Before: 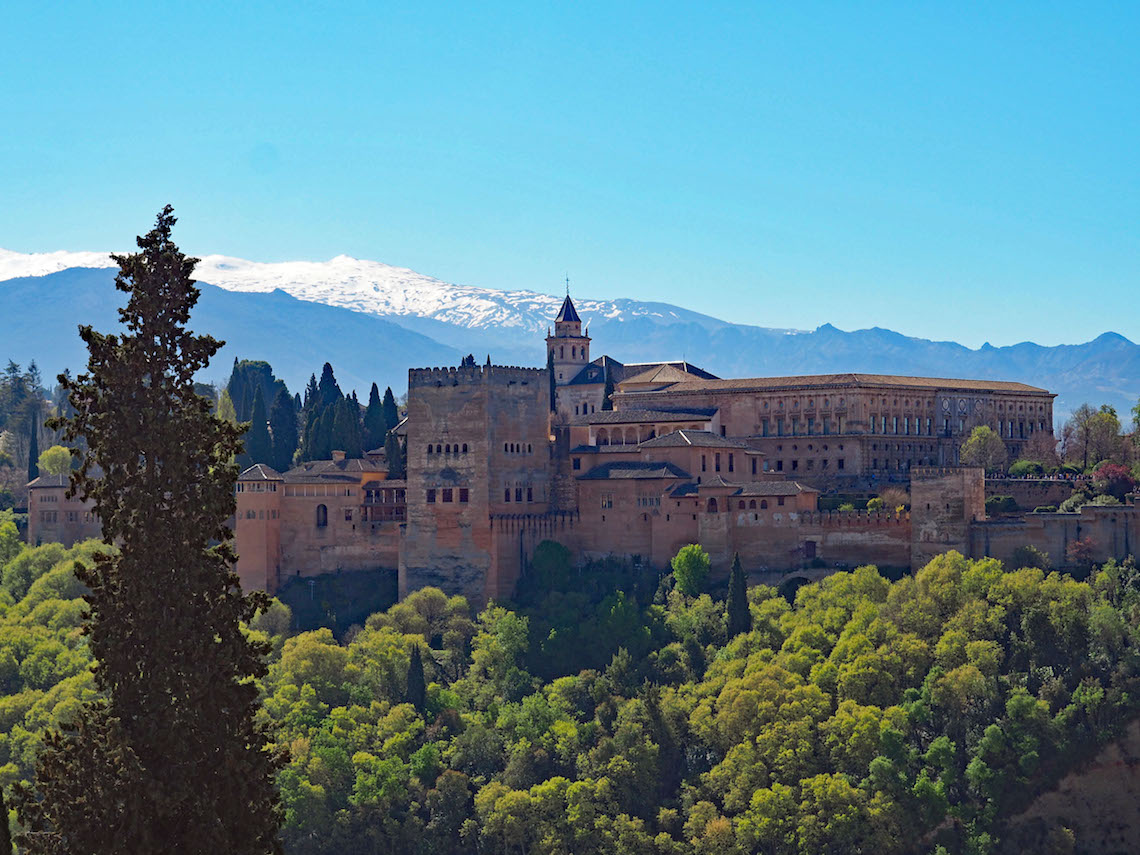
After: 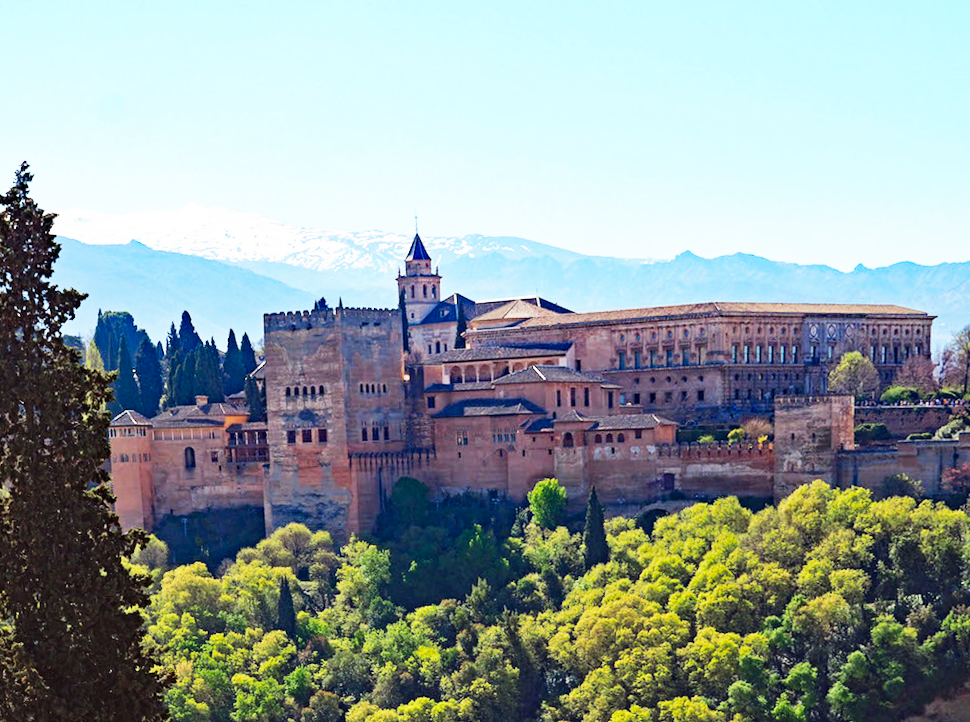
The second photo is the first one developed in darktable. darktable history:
base curve: curves: ch0 [(0, 0) (0.007, 0.004) (0.027, 0.03) (0.046, 0.07) (0.207, 0.54) (0.442, 0.872) (0.673, 0.972) (1, 1)], preserve colors none
rotate and perspective: rotation 0.062°, lens shift (vertical) 0.115, lens shift (horizontal) -0.133, crop left 0.047, crop right 0.94, crop top 0.061, crop bottom 0.94
crop and rotate: angle 1.96°, left 5.673%, top 5.673%
